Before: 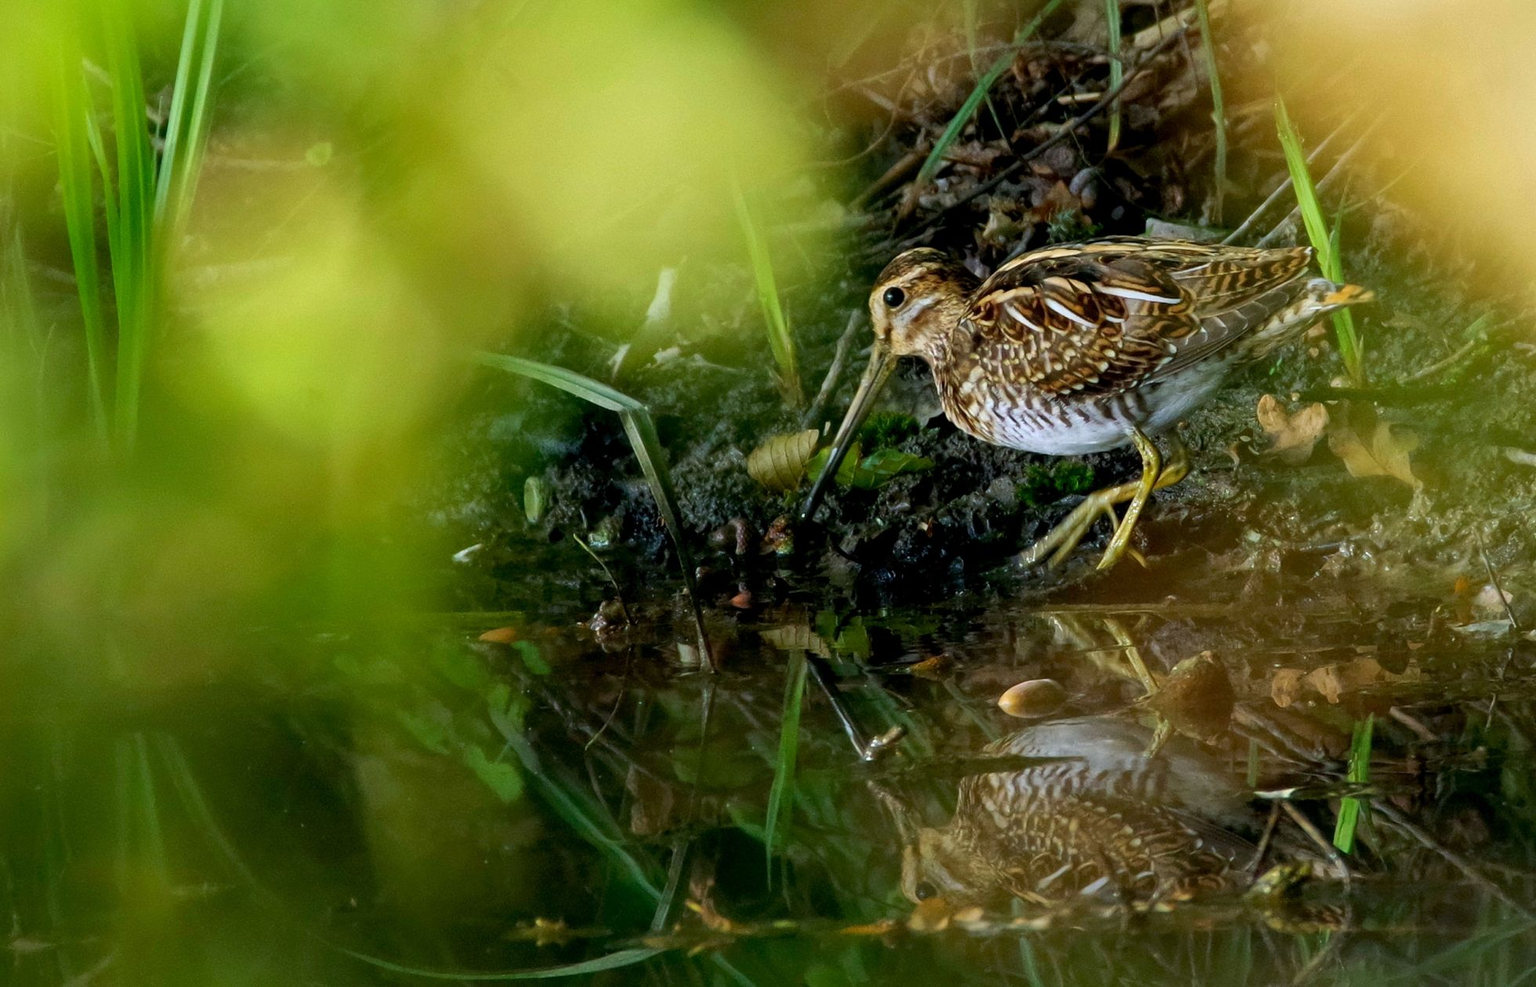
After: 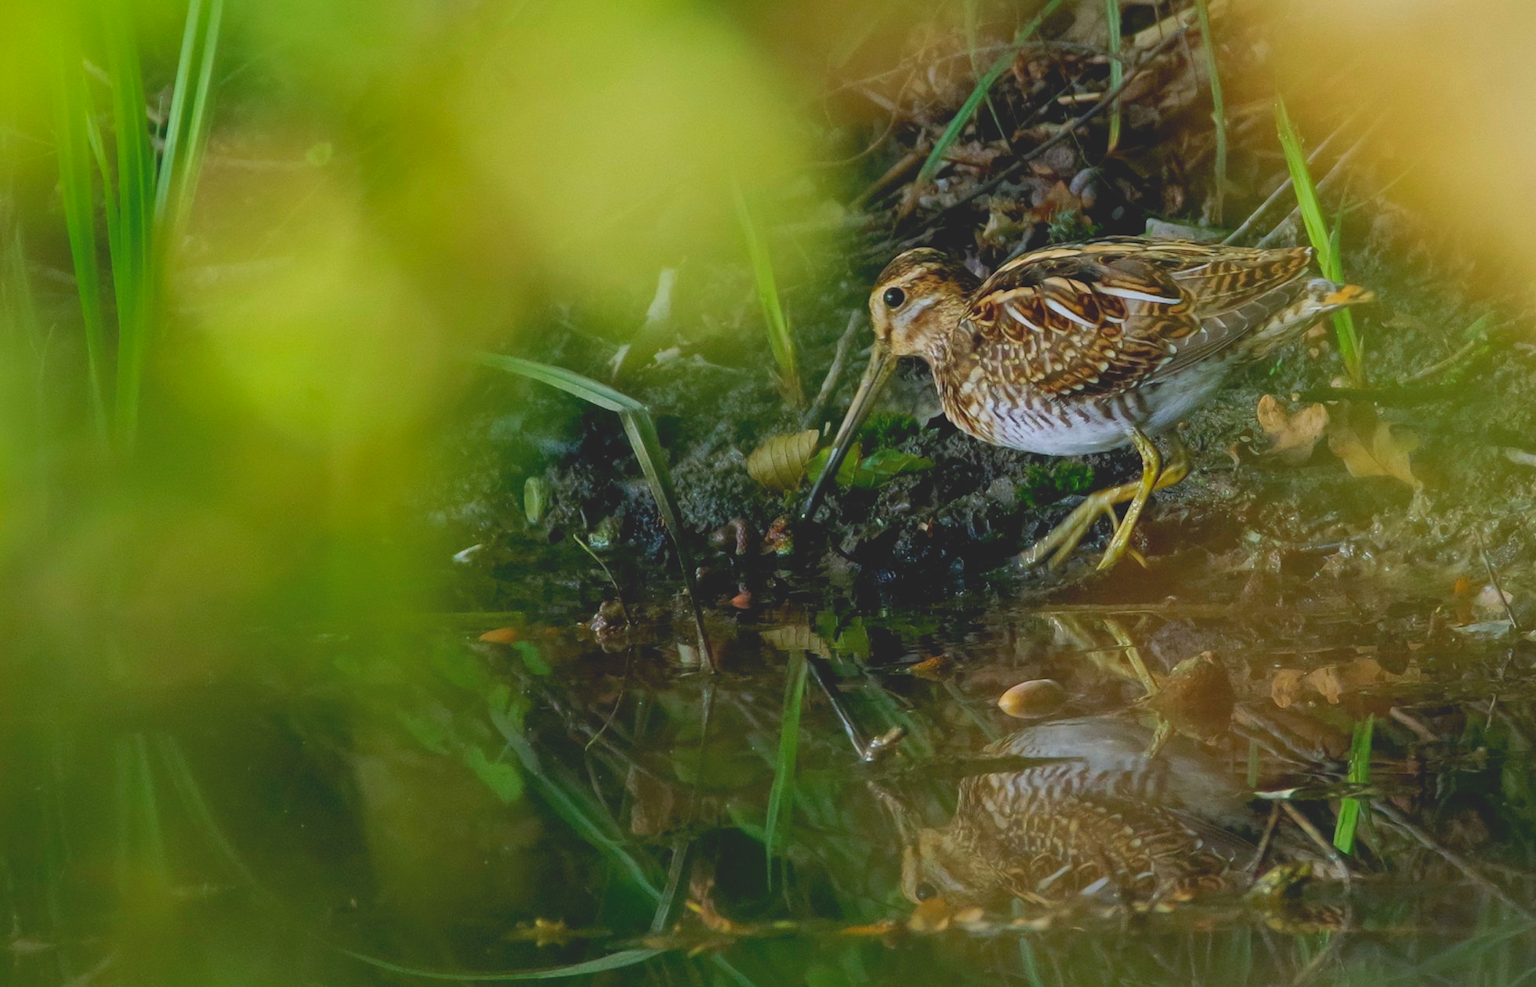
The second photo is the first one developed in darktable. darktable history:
contrast brightness saturation: contrast -0.293
